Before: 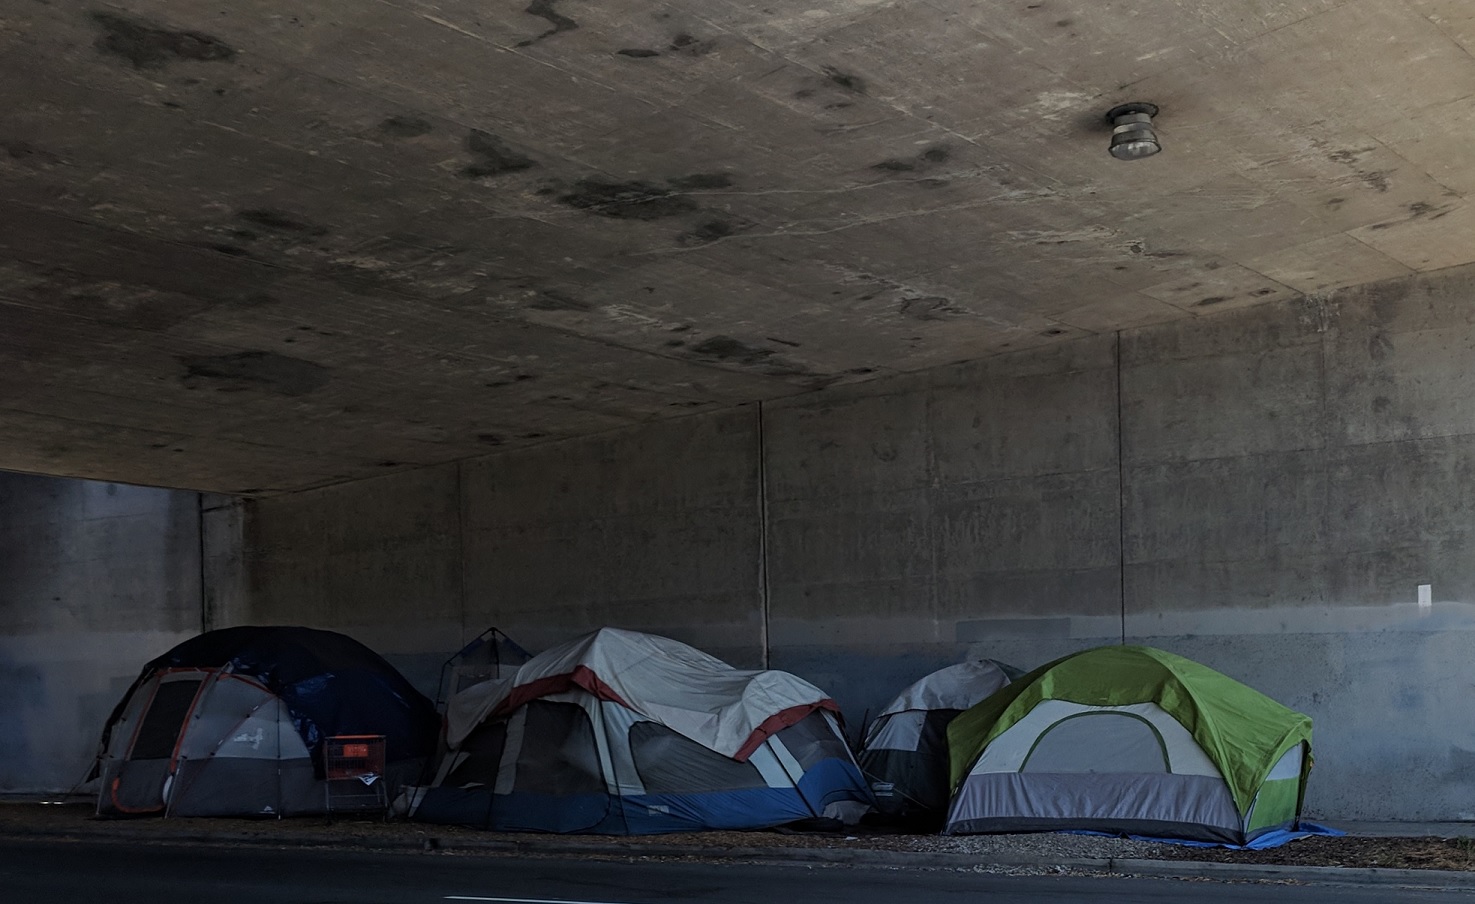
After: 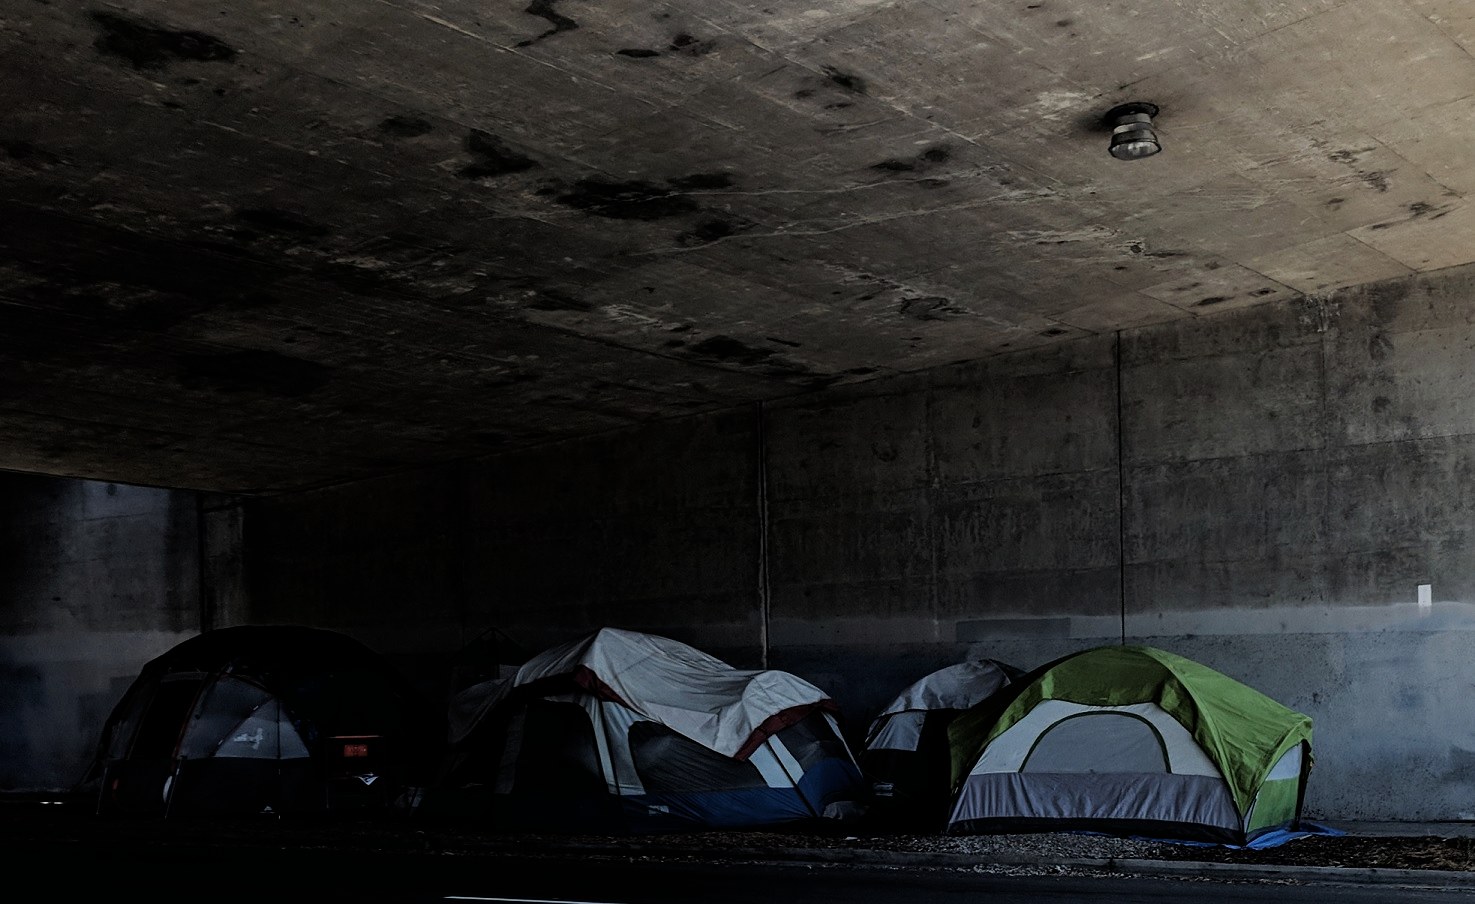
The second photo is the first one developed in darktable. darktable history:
rgb levels: preserve colors max RGB
filmic rgb: black relative exposure -5 EV, white relative exposure 3.5 EV, hardness 3.19, contrast 1.4, highlights saturation mix -50%
